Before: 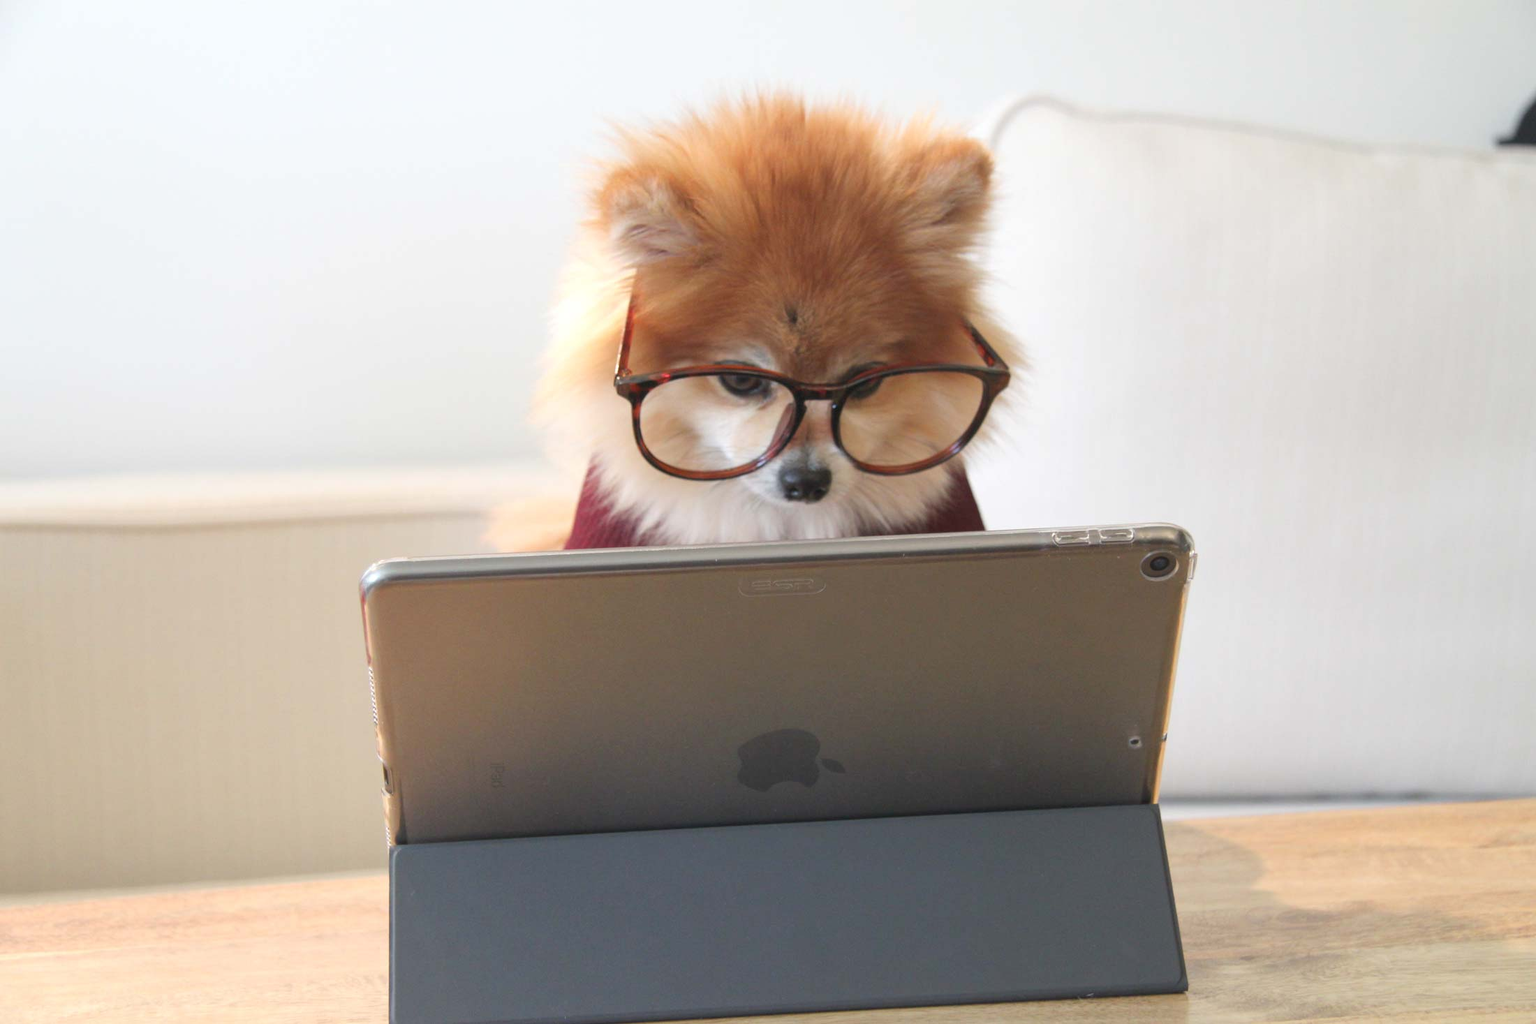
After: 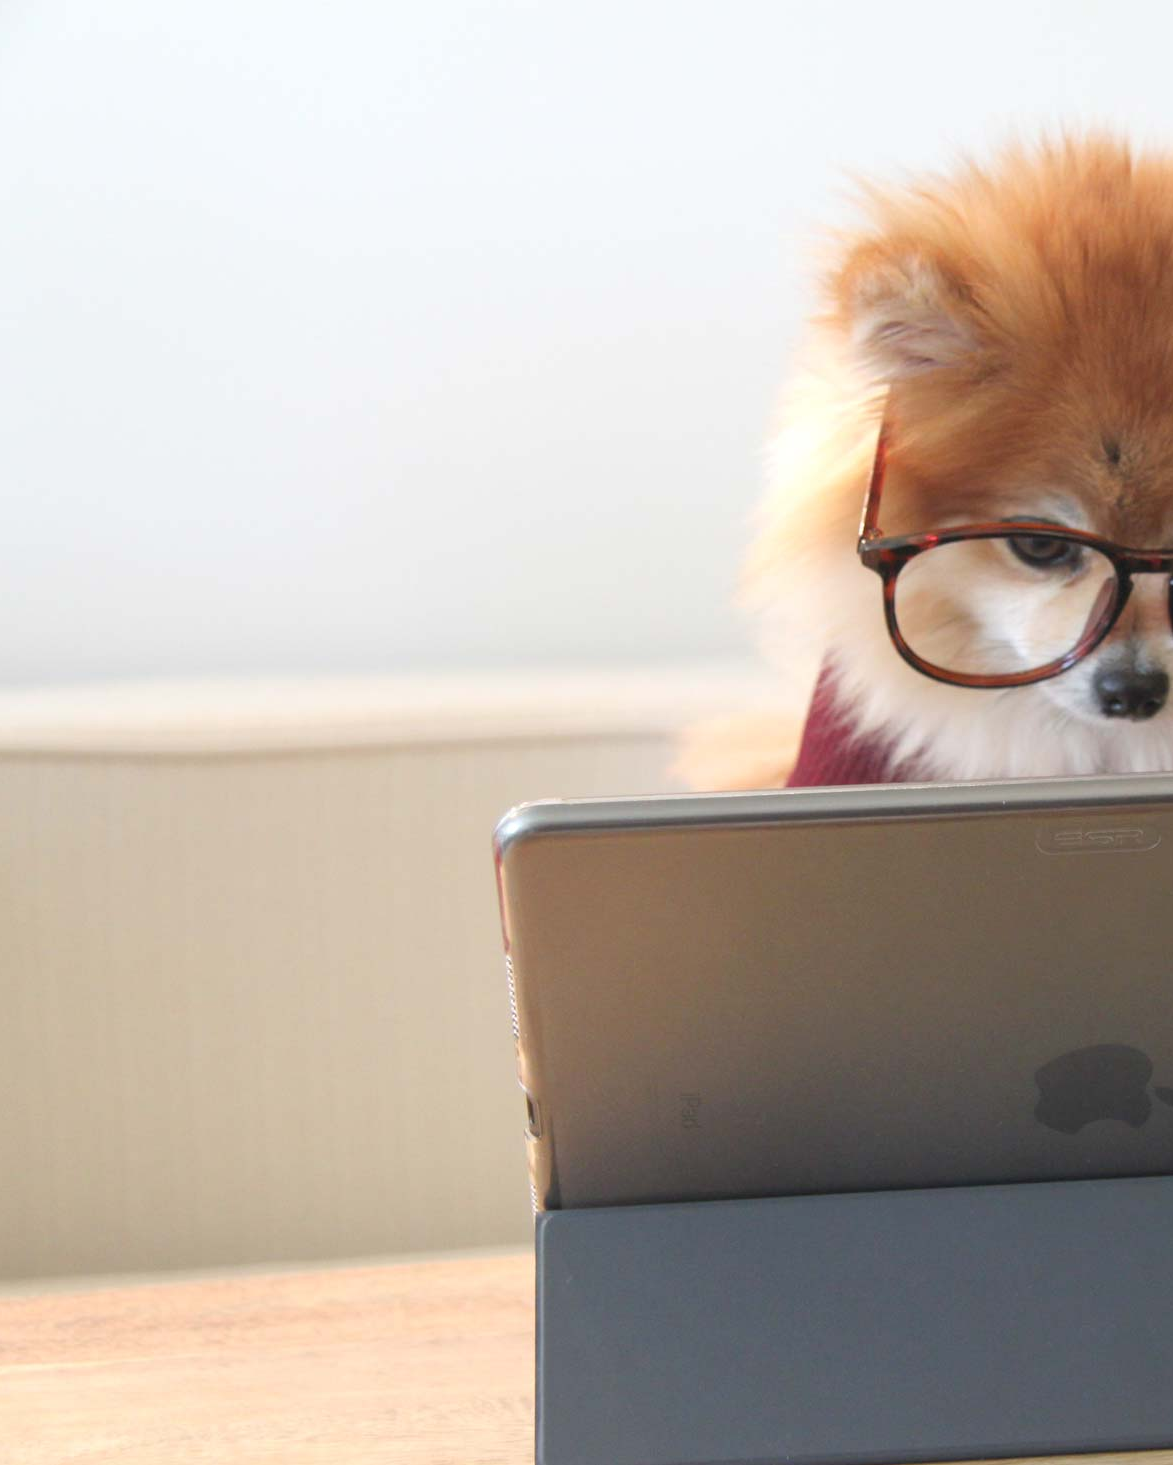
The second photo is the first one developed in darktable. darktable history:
crop: left 1.029%, right 45.554%, bottom 0.084%
